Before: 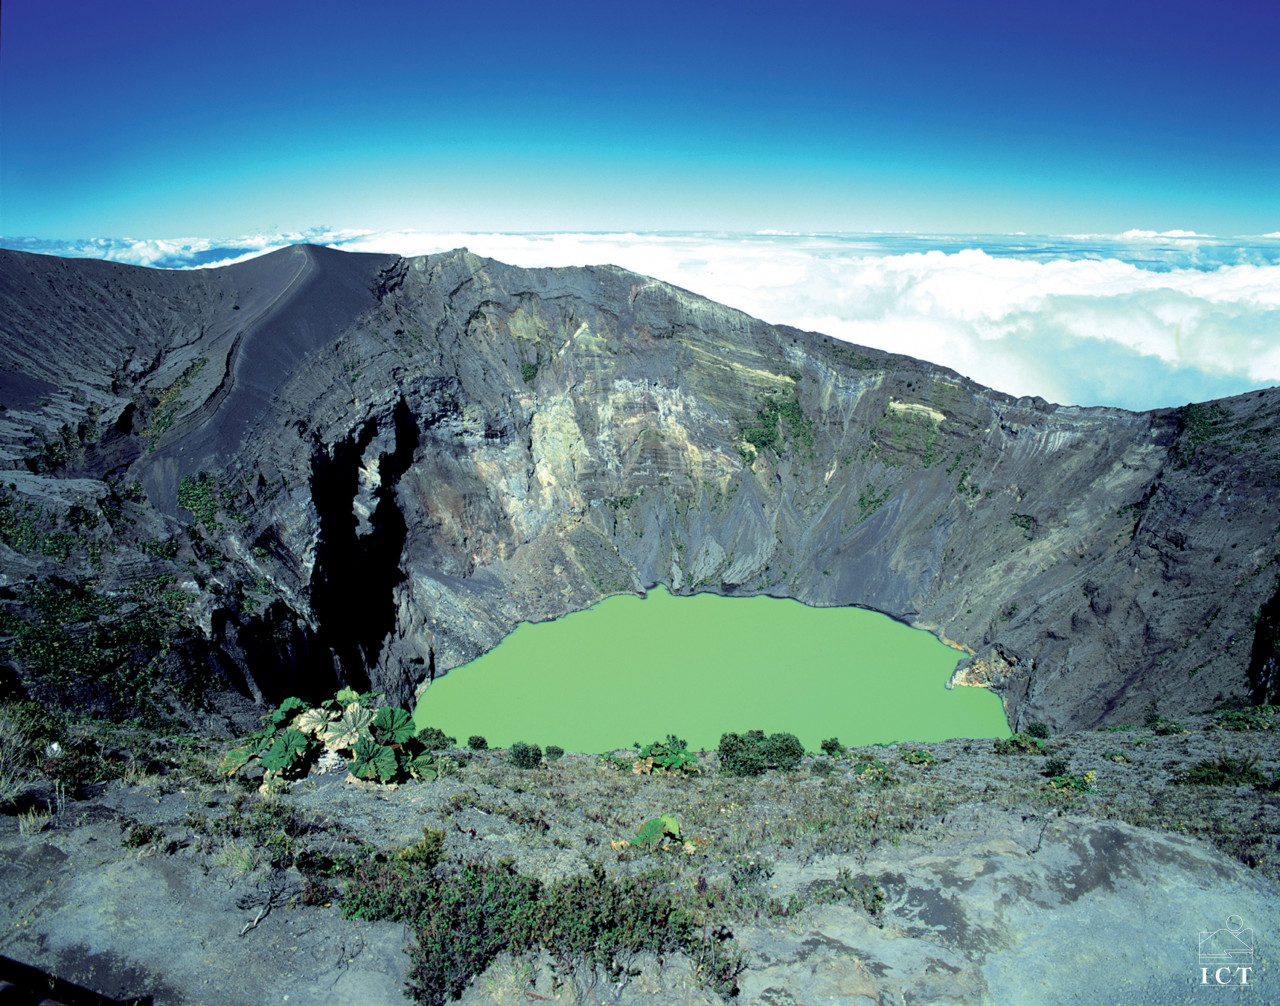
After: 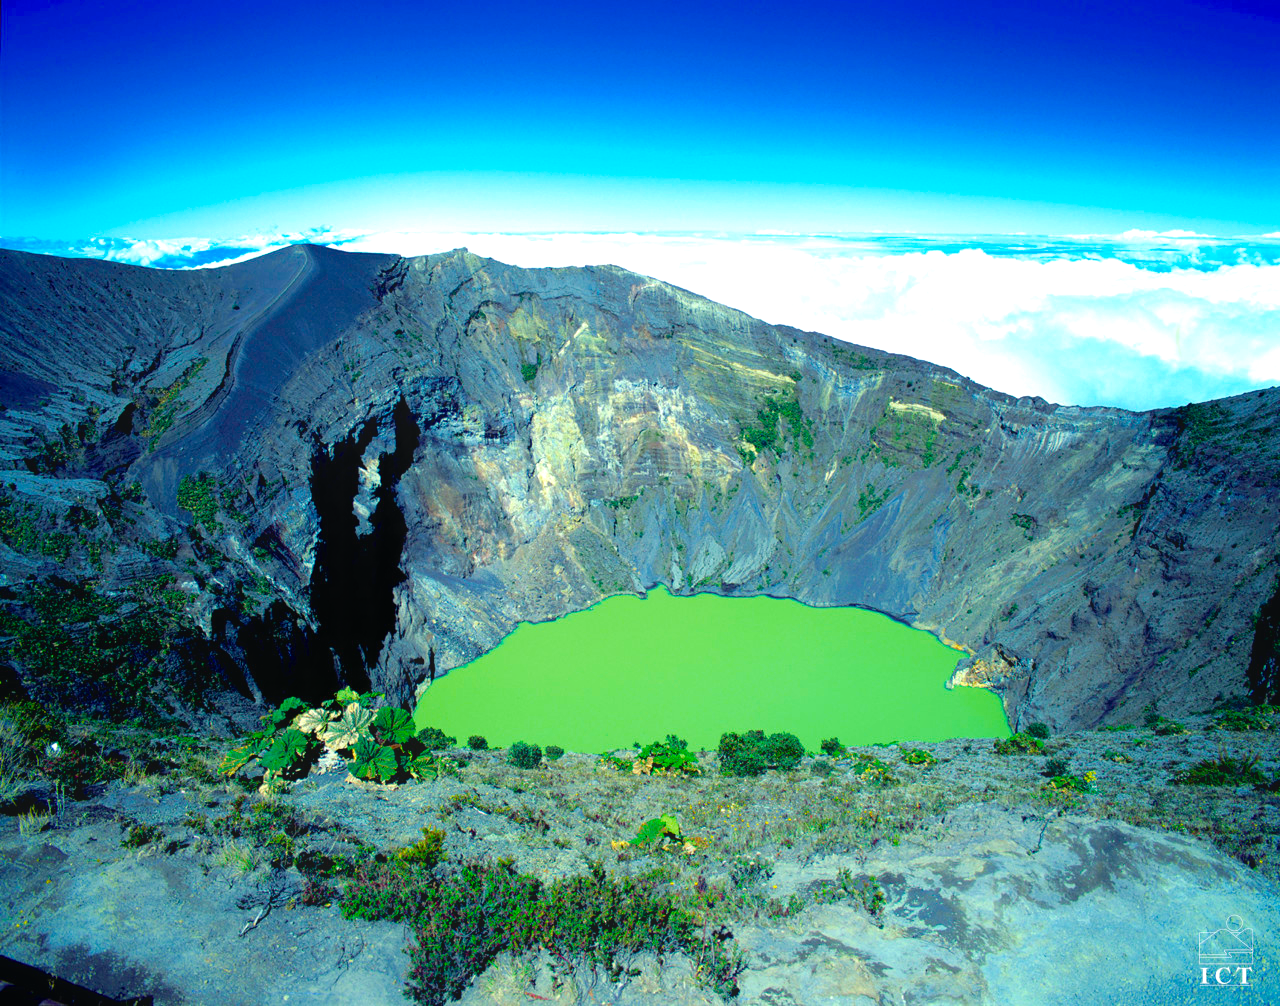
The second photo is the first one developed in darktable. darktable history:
color balance rgb: linear chroma grading › shadows 10%, linear chroma grading › highlights 10%, linear chroma grading › global chroma 15%, linear chroma grading › mid-tones 15%, perceptual saturation grading › global saturation 40%, perceptual saturation grading › highlights -25%, perceptual saturation grading › mid-tones 35%, perceptual saturation grading › shadows 35%, perceptual brilliance grading › global brilliance 11.29%, global vibrance 11.29%
contrast equalizer: octaves 7, y [[0.6 ×6], [0.55 ×6], [0 ×6], [0 ×6], [0 ×6]], mix -0.36
